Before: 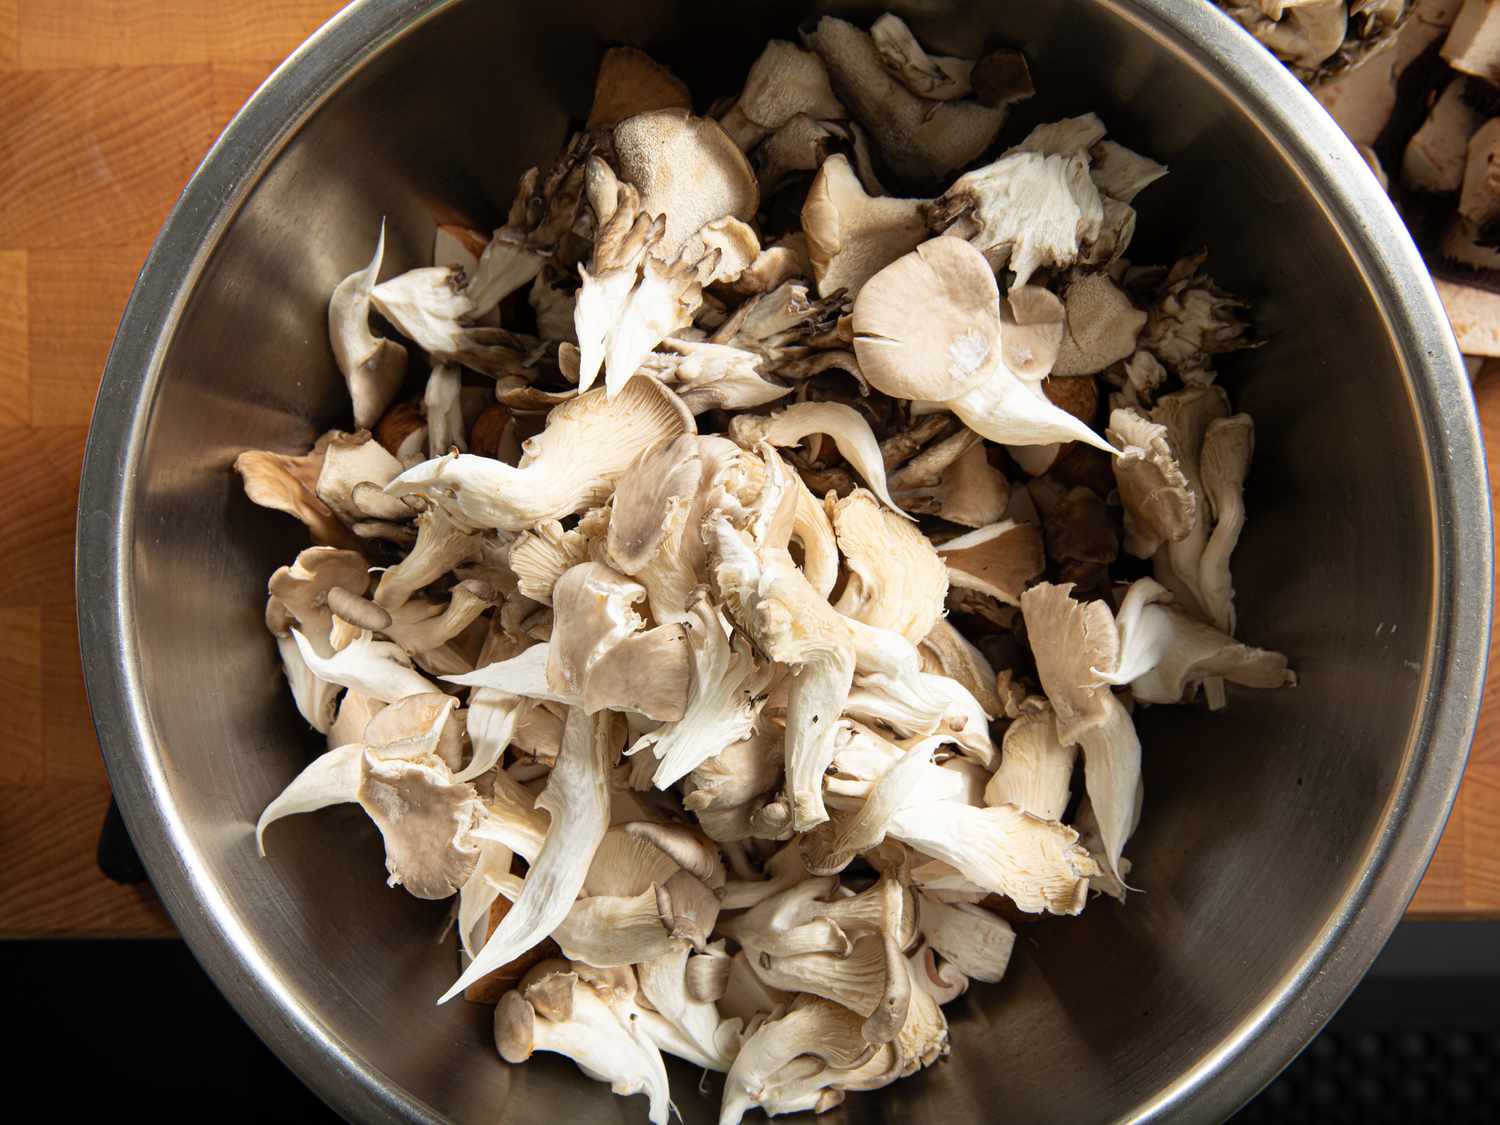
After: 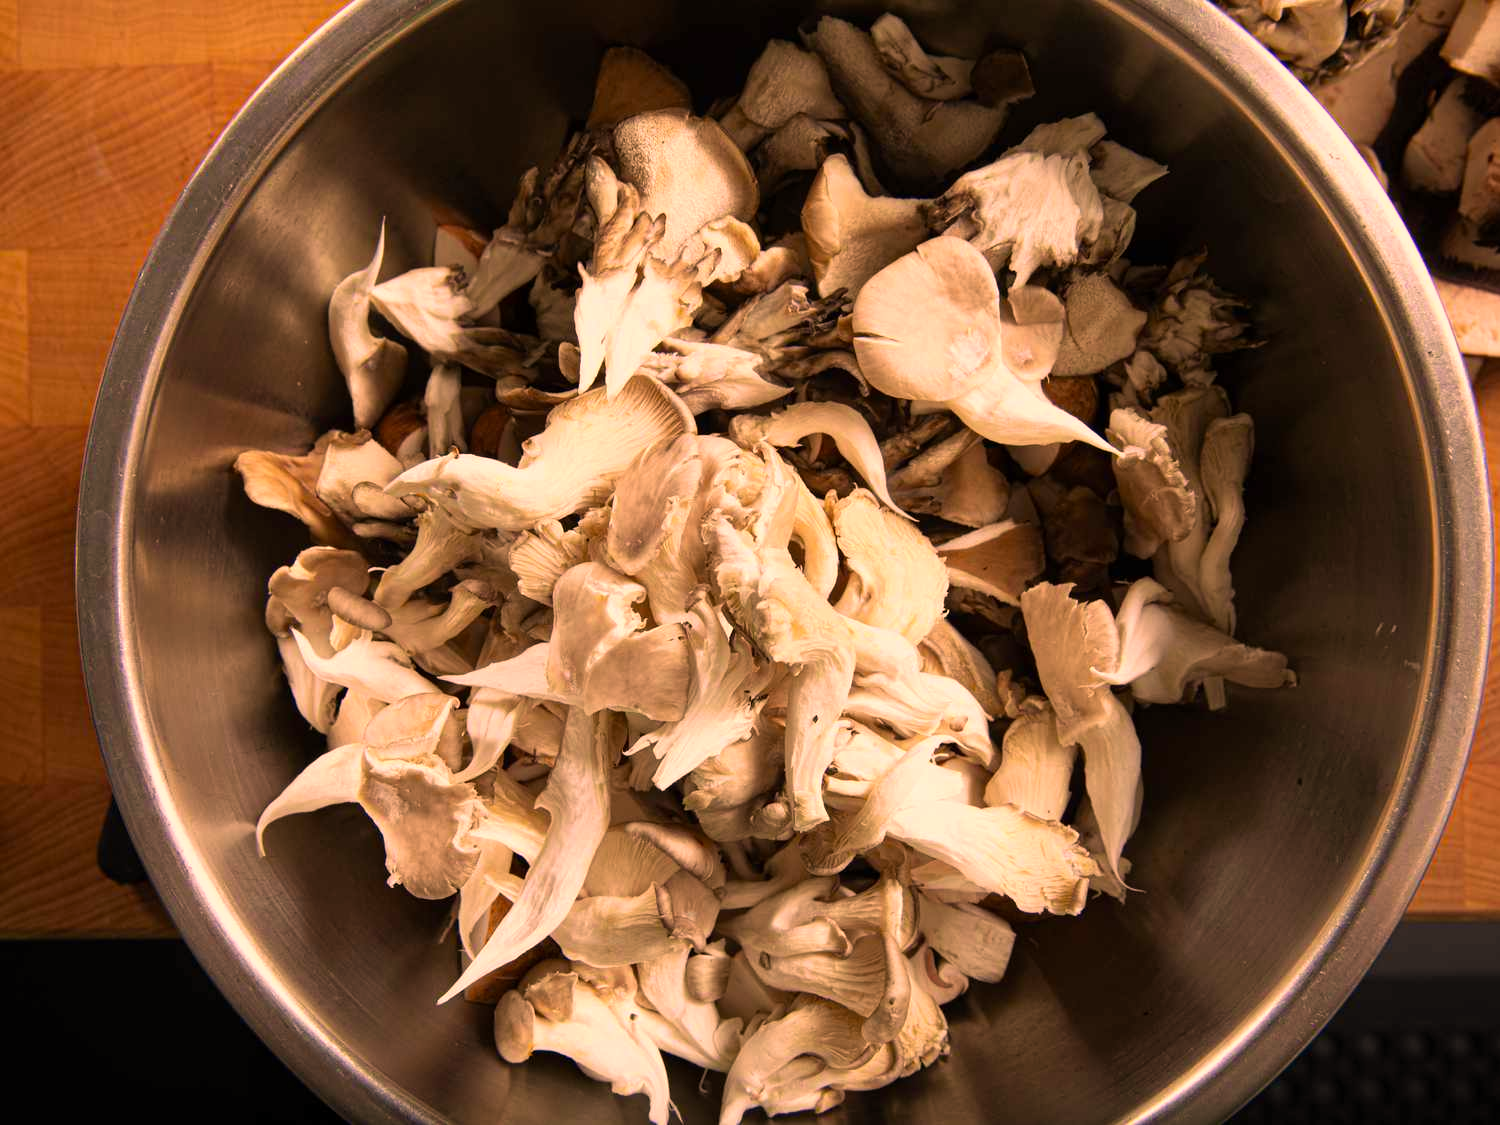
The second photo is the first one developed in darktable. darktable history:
velvia: on, module defaults
color balance rgb: perceptual saturation grading › global saturation 0.485%, global vibrance 6.185%
color calibration: gray › normalize channels true, illuminant same as pipeline (D50), adaptation XYZ, x 0.346, y 0.359, temperature 5004.99 K, gamut compression 0.013
color correction: highlights a* 22.08, highlights b* 22.03
